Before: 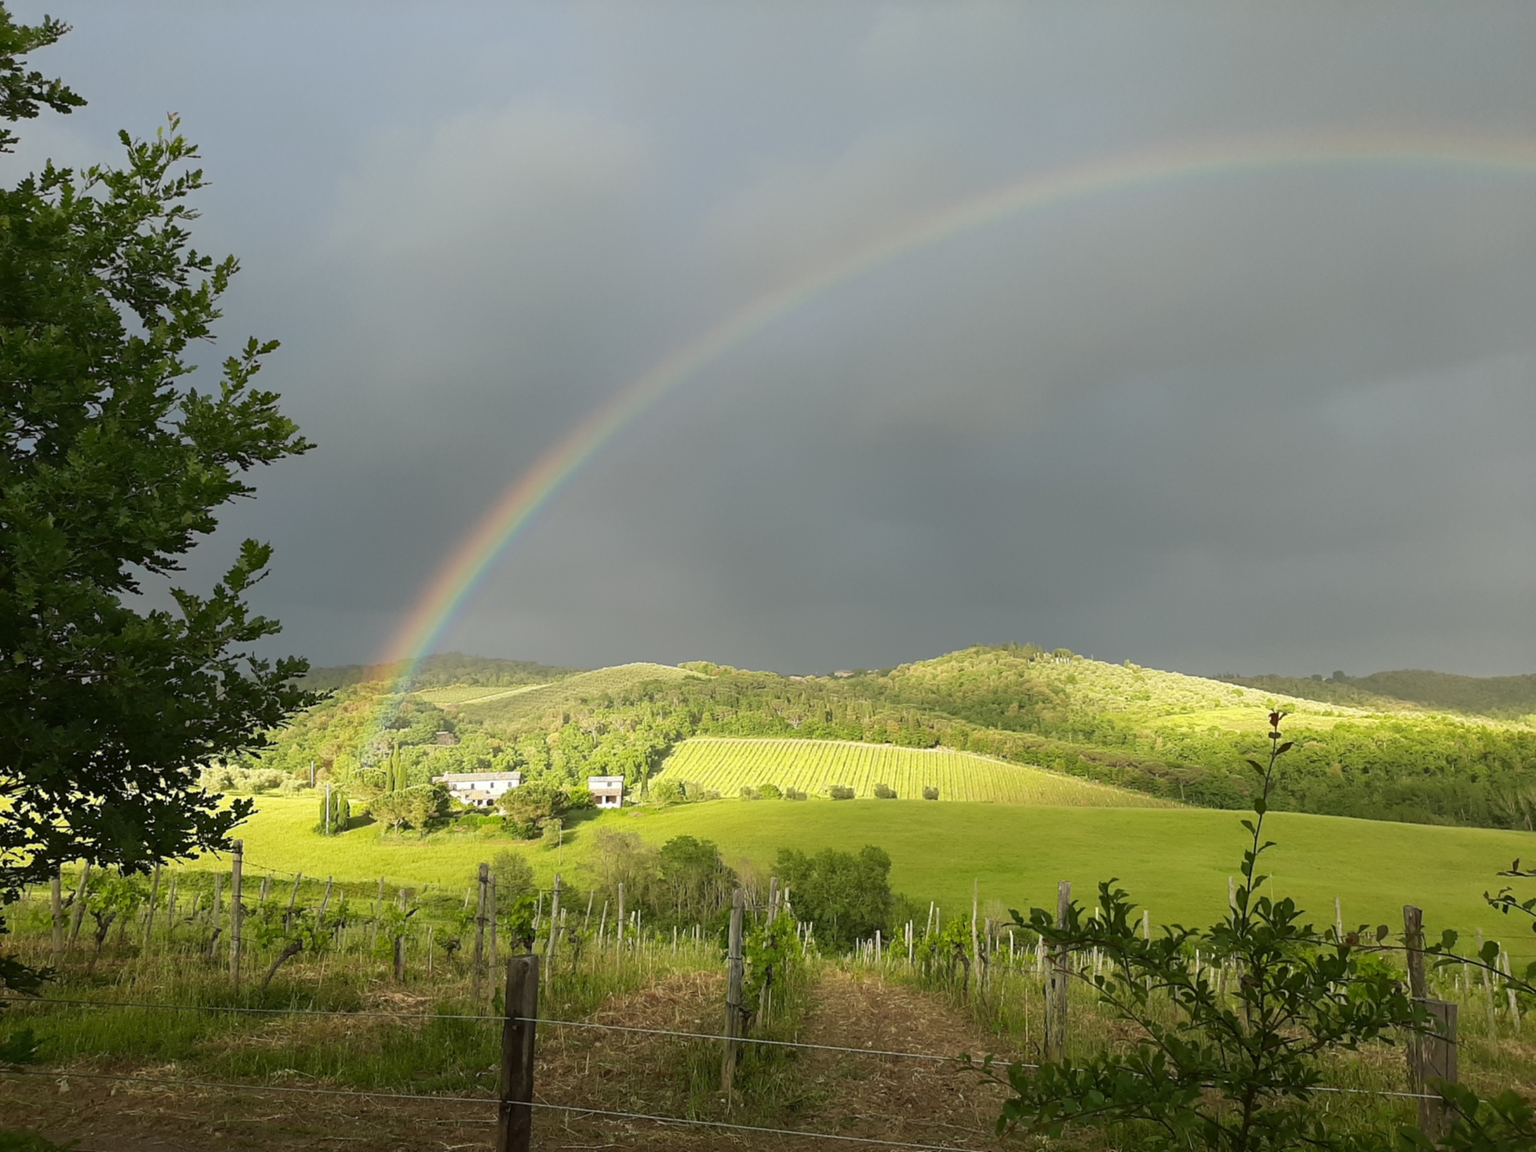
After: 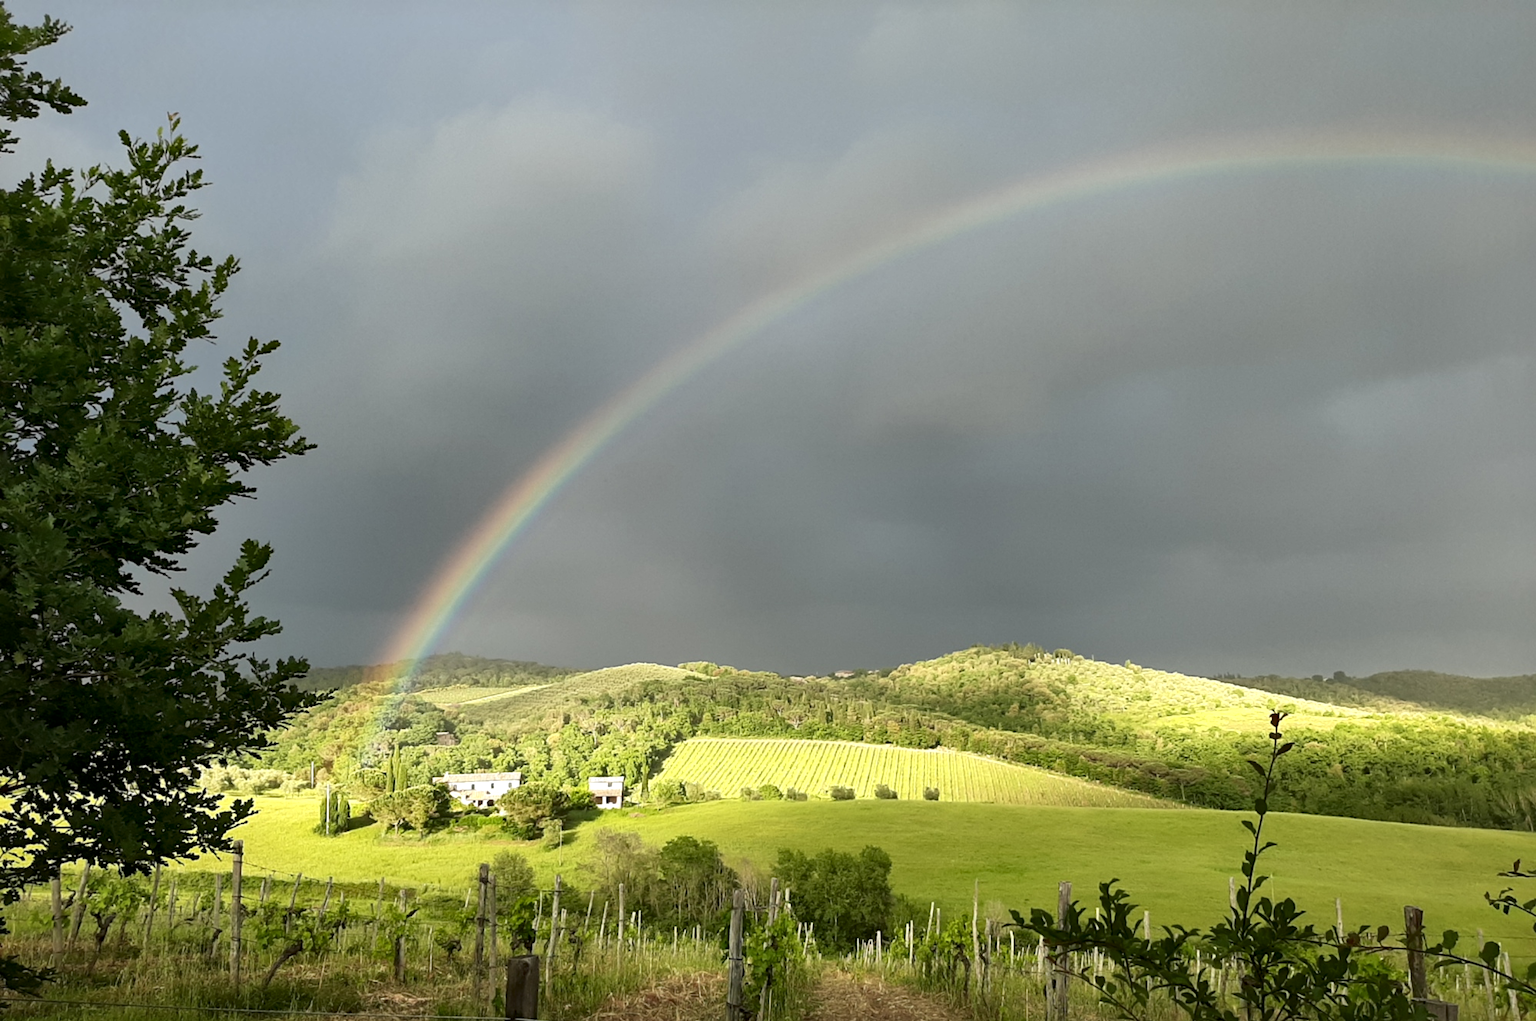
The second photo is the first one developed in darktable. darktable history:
local contrast: mode bilateral grid, contrast 99, coarseness 100, detail 165%, midtone range 0.2
crop and rotate: top 0%, bottom 11.367%
